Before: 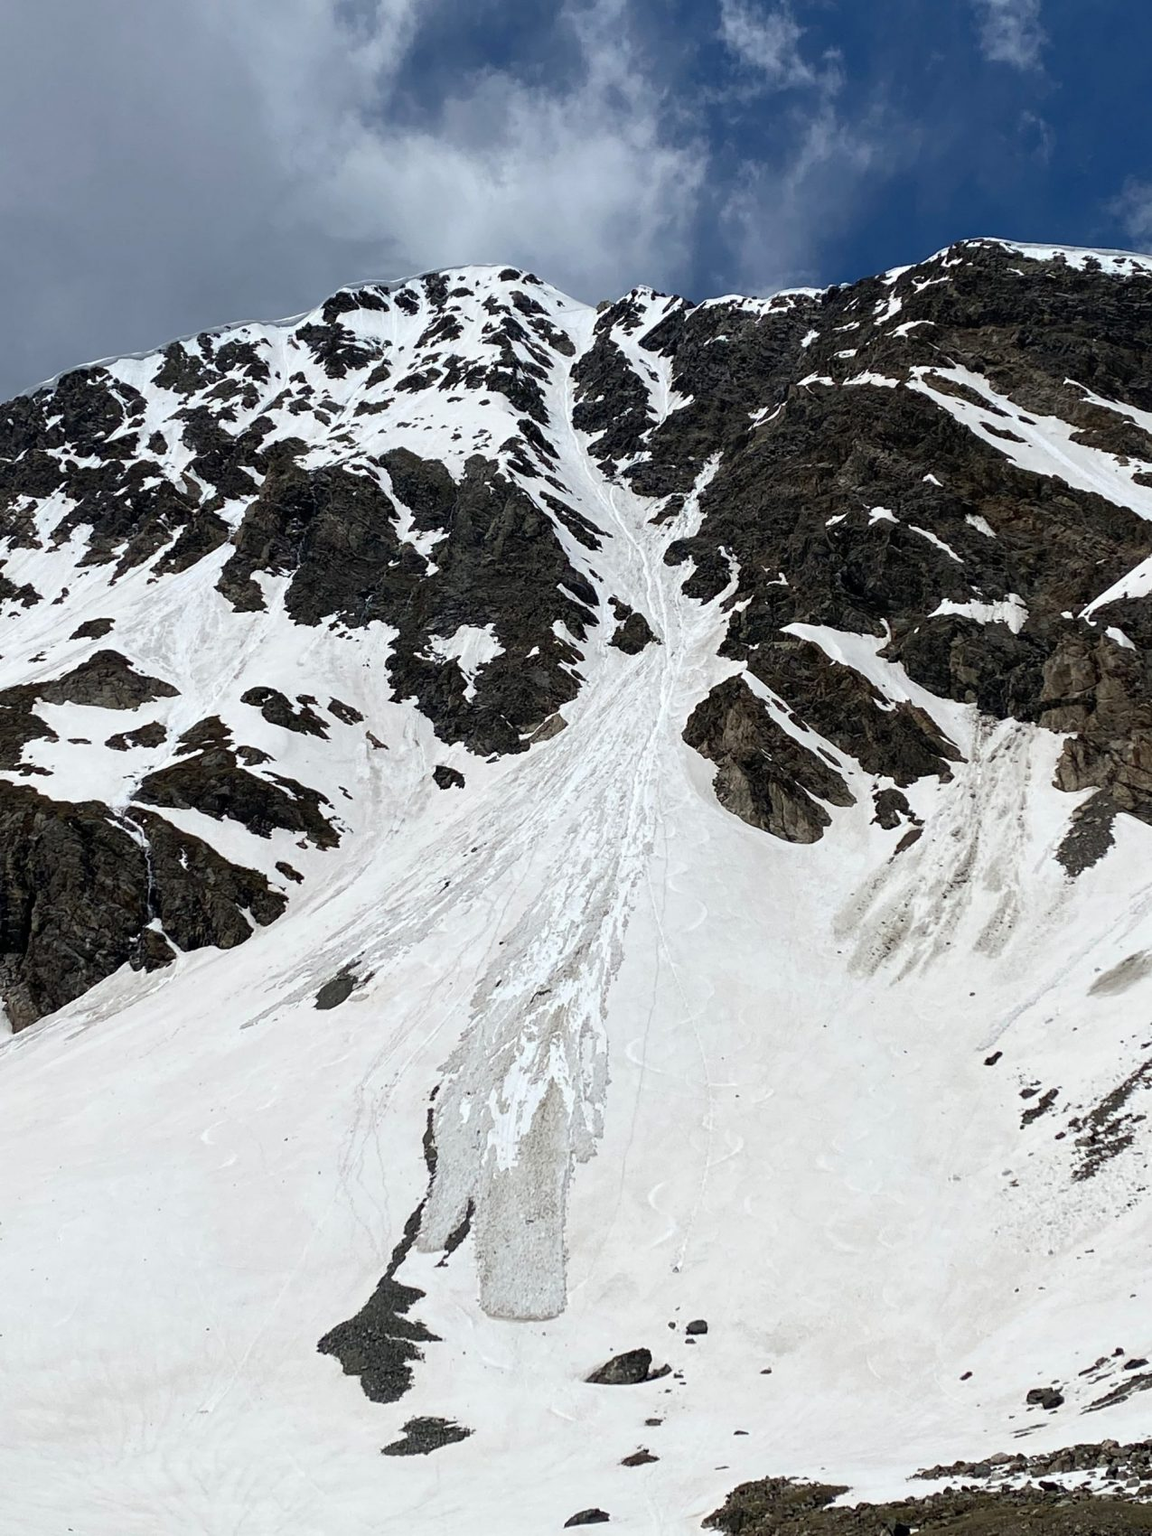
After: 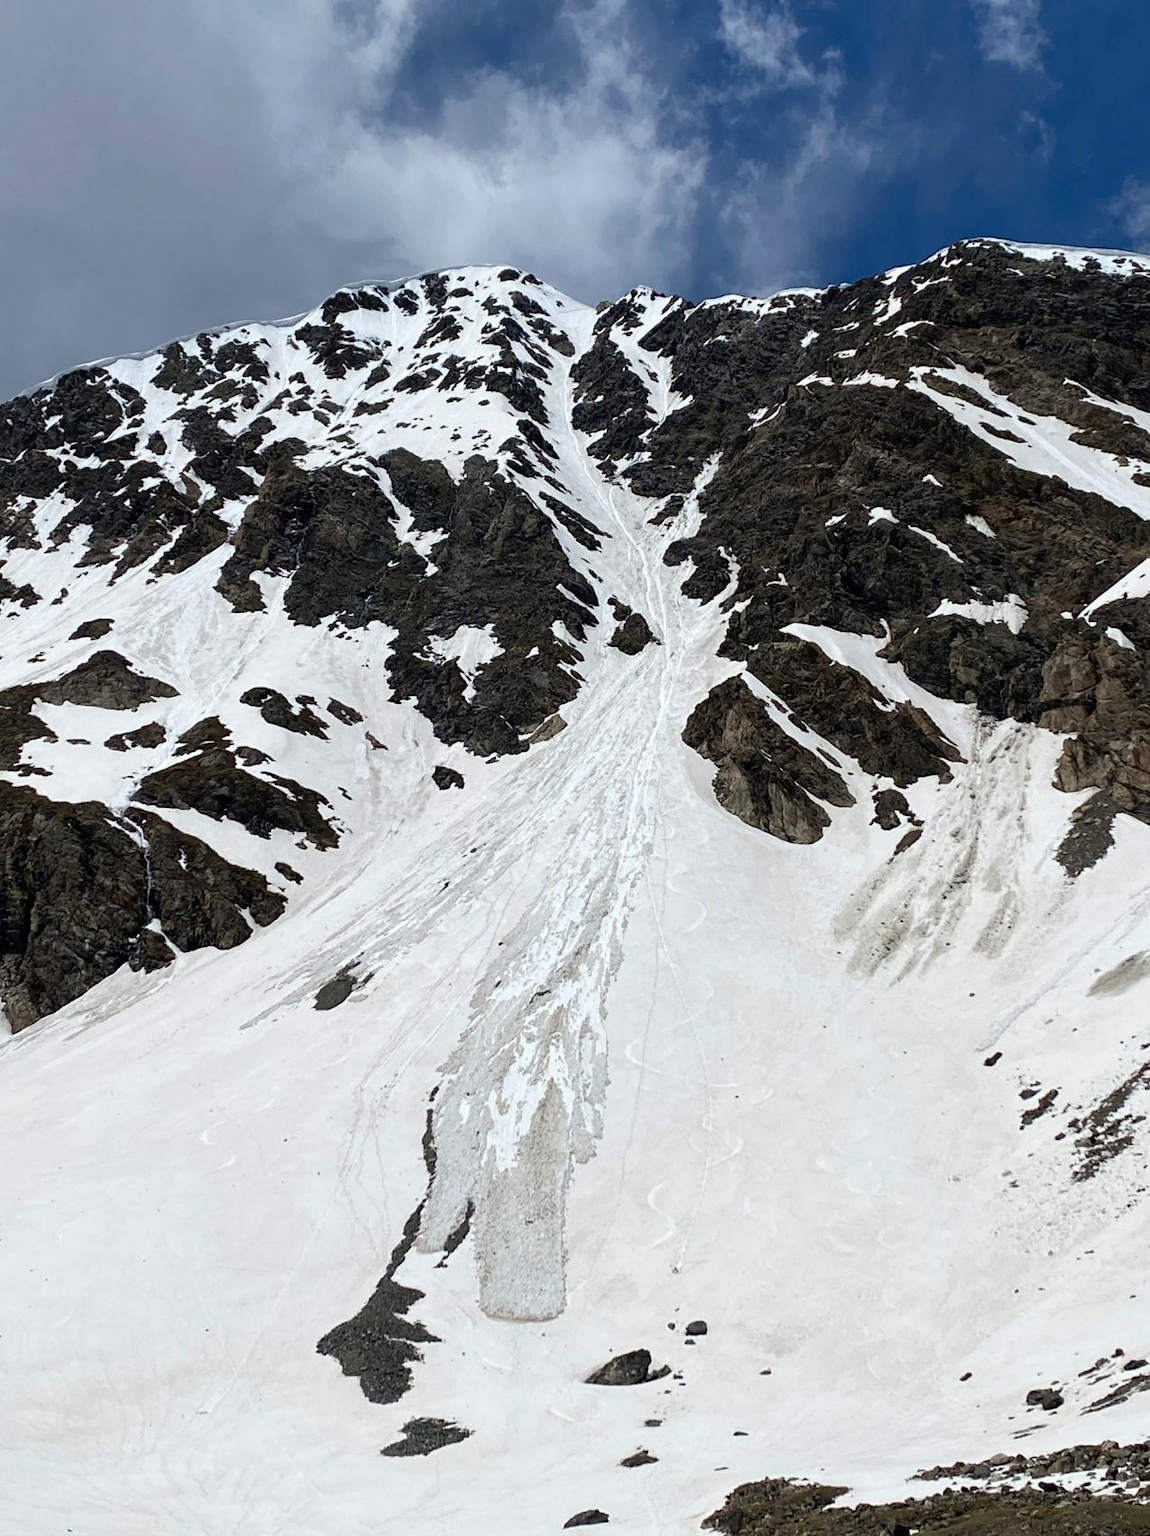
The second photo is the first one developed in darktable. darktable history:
color balance rgb: global offset › hue 170.19°, linear chroma grading › global chroma 8.99%, perceptual saturation grading › global saturation 0.228%
crop and rotate: left 0.131%, bottom 0.002%
